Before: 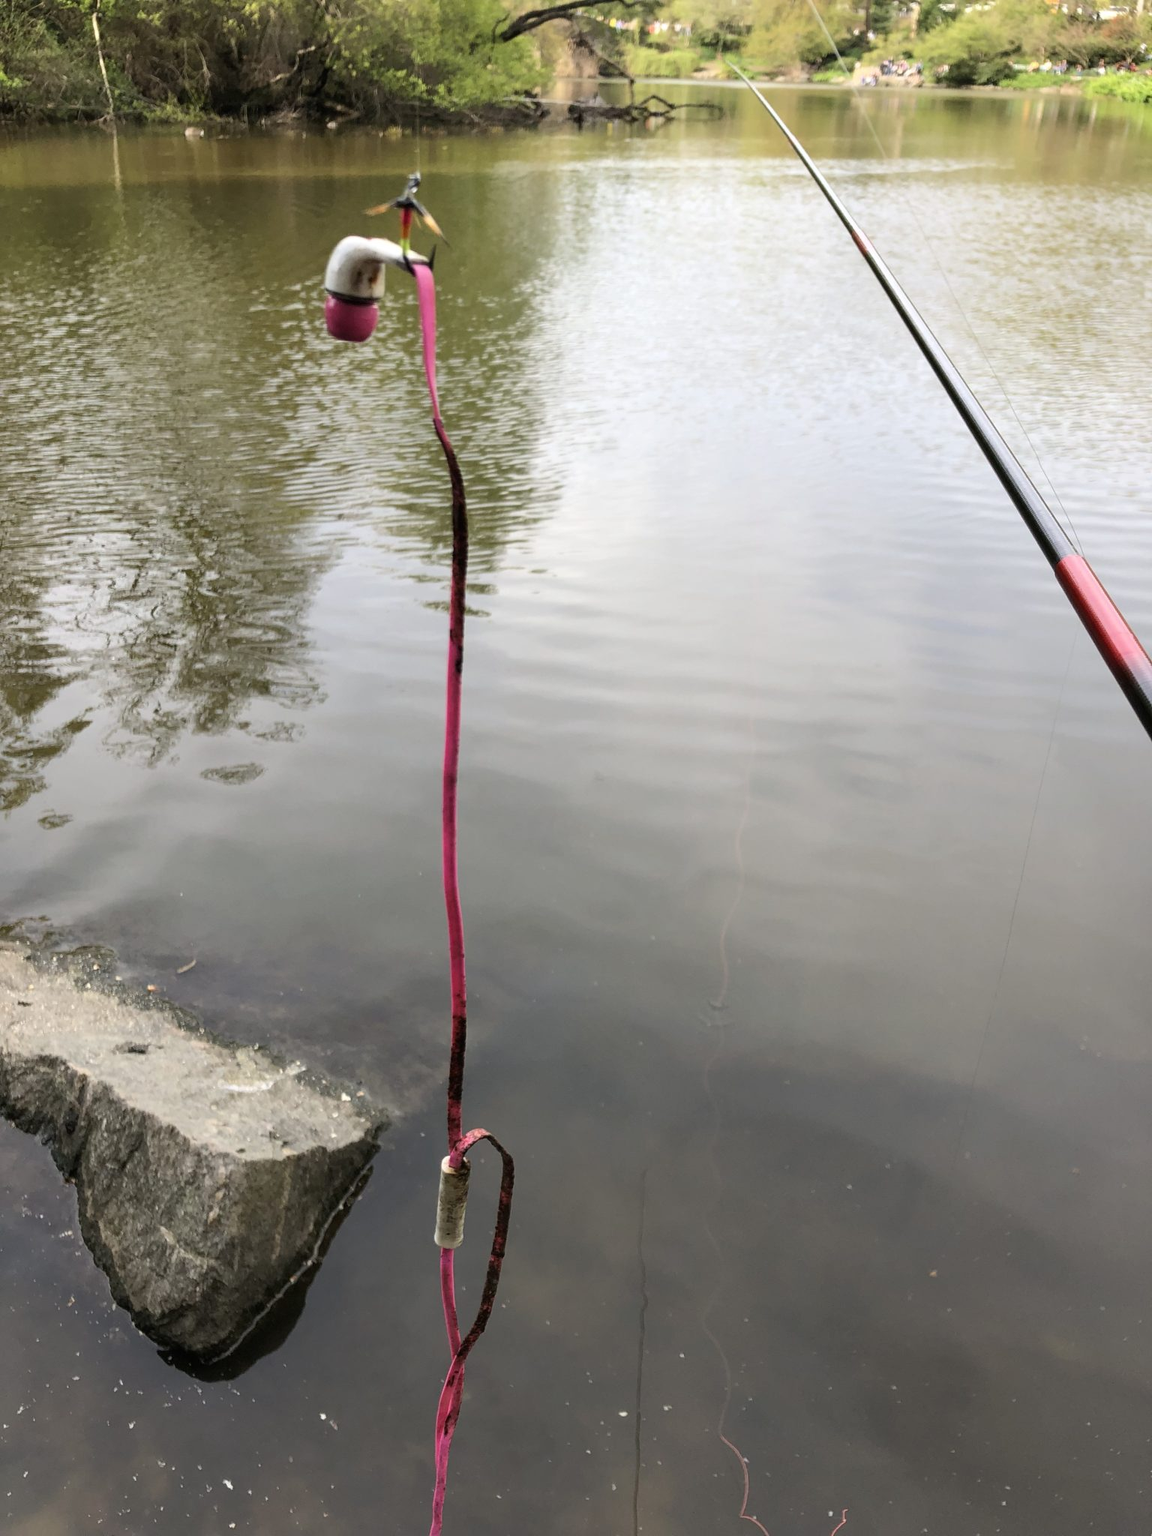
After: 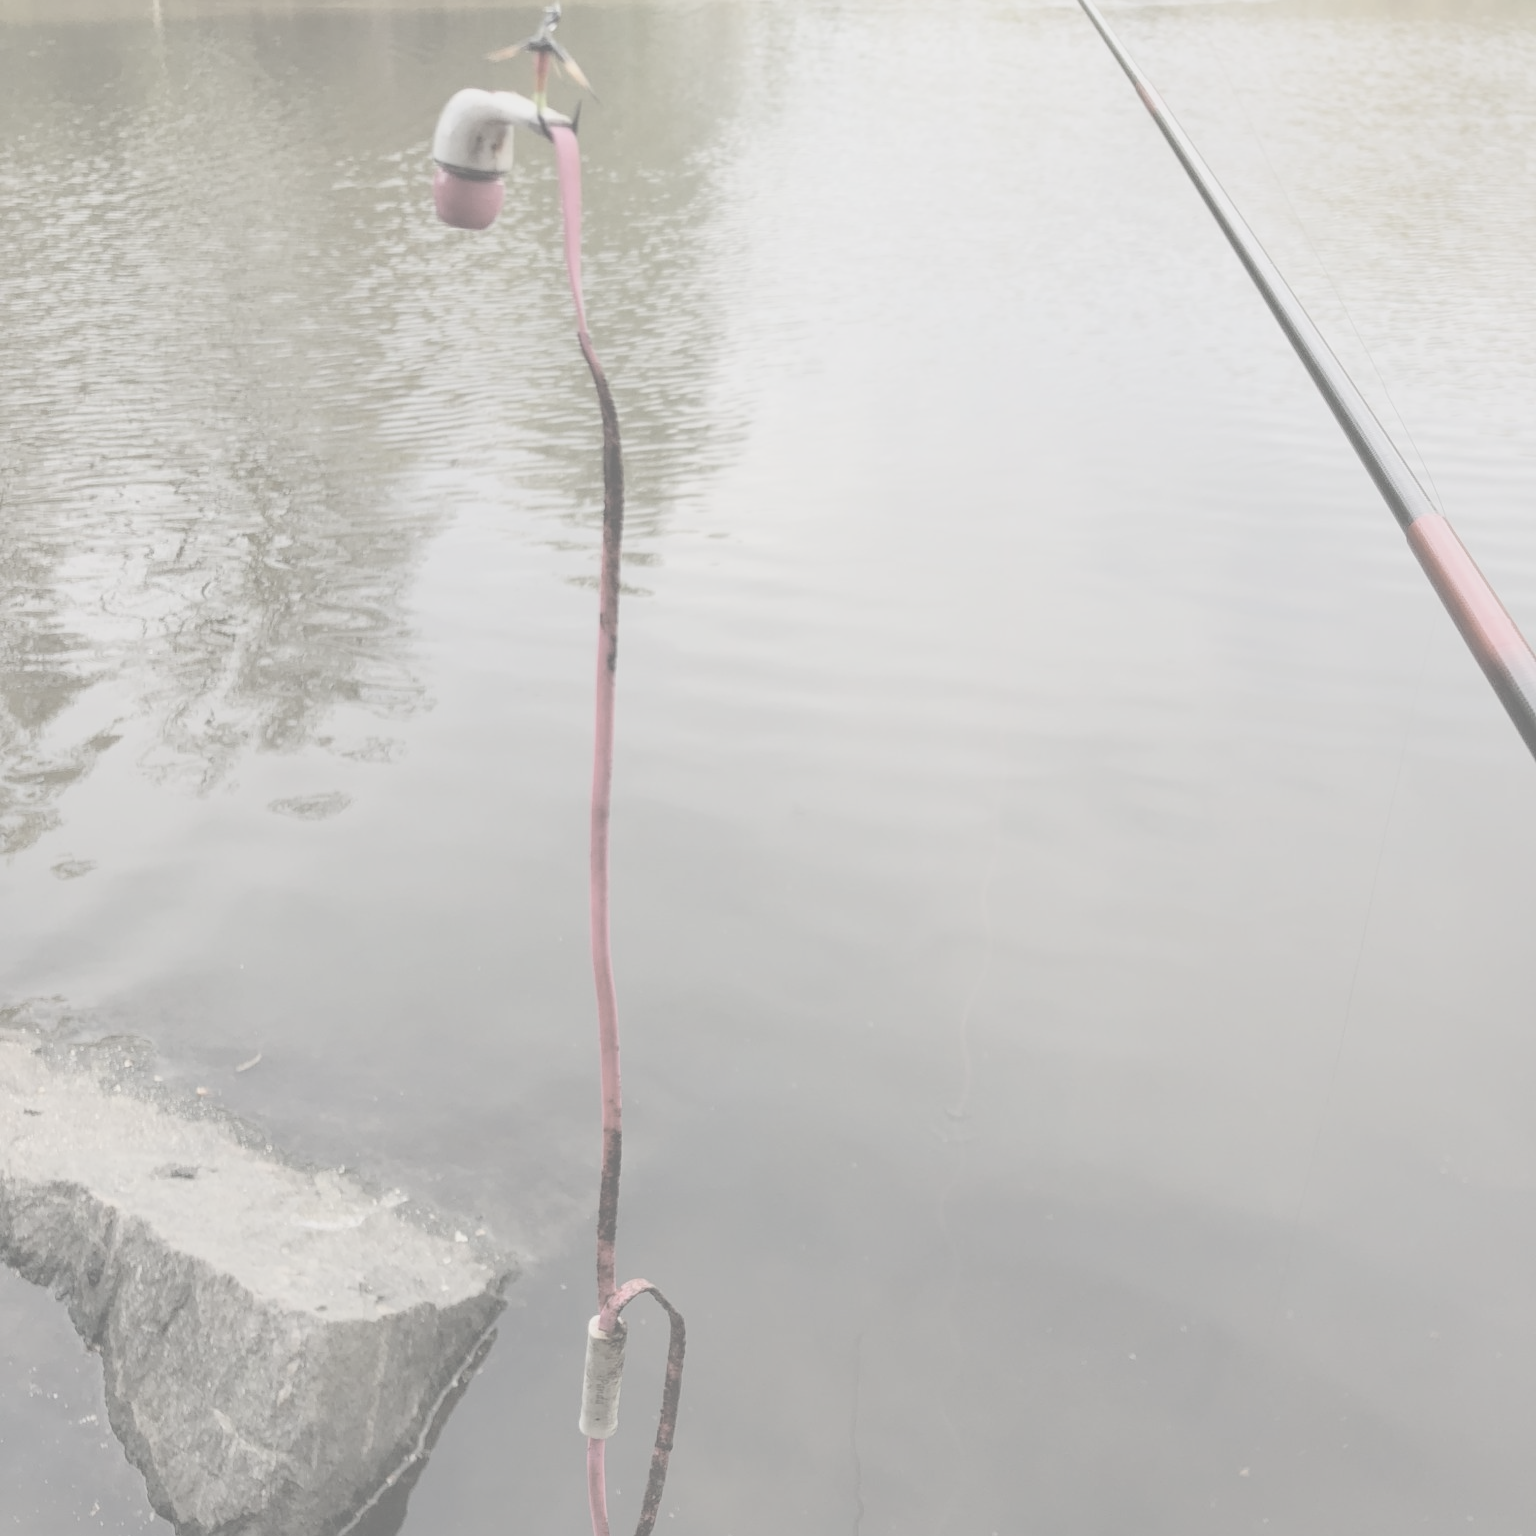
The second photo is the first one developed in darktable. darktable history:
contrast brightness saturation: contrast -0.32, brightness 0.75, saturation -0.78
crop: top 11.038%, bottom 13.962%
white balance: red 1.009, blue 0.985
